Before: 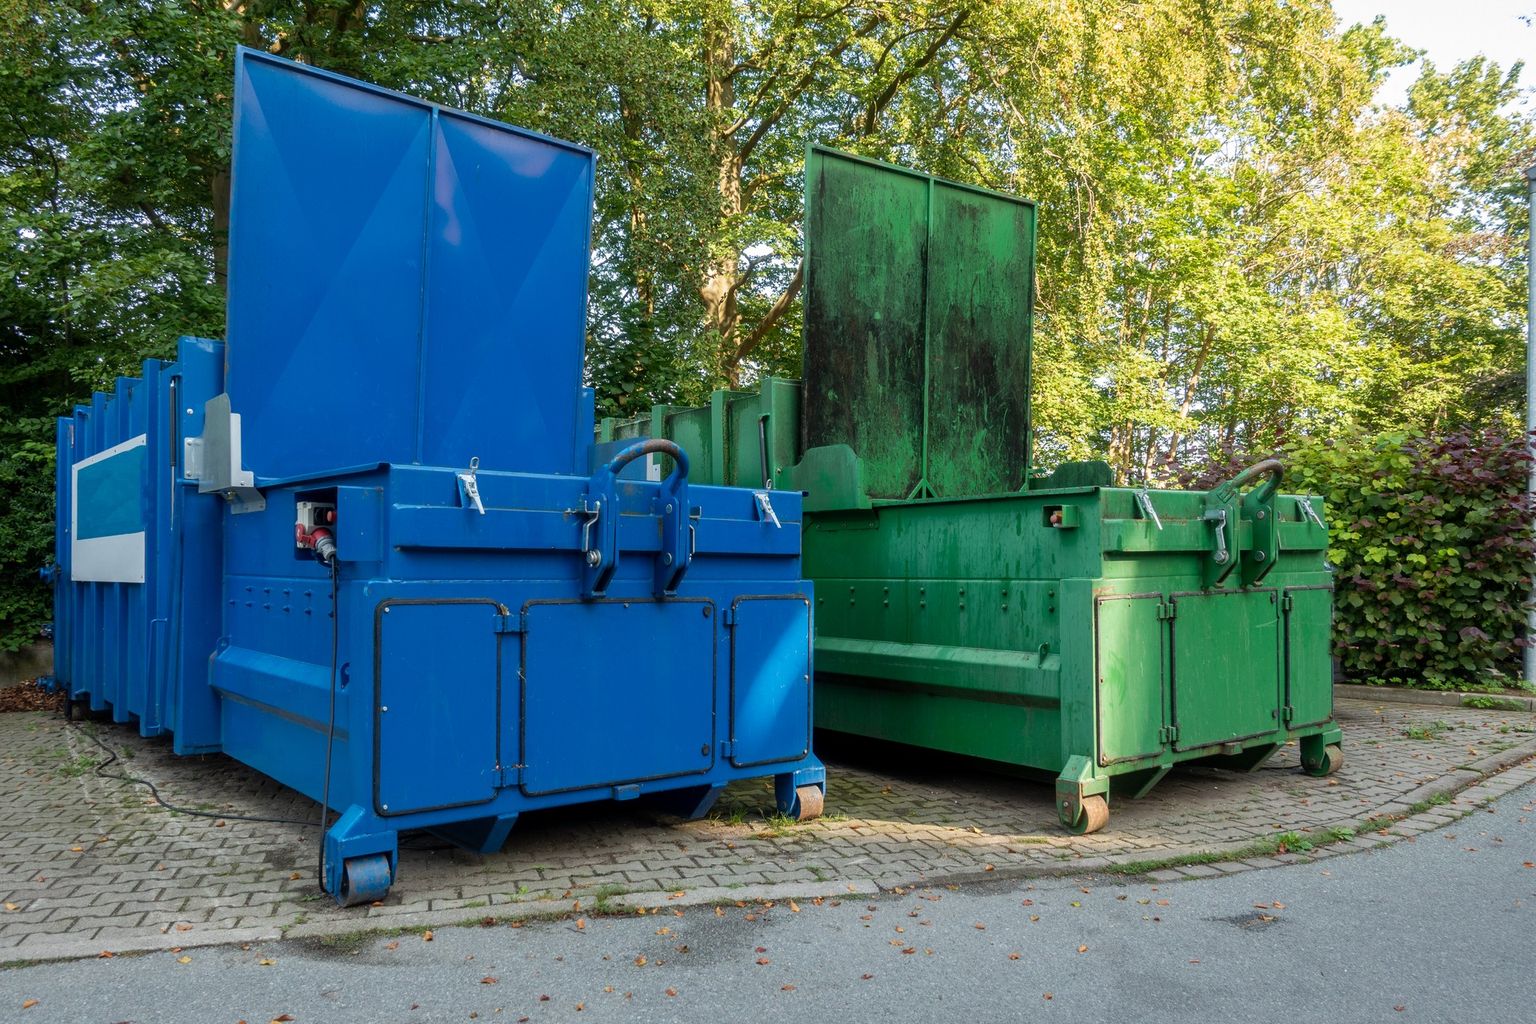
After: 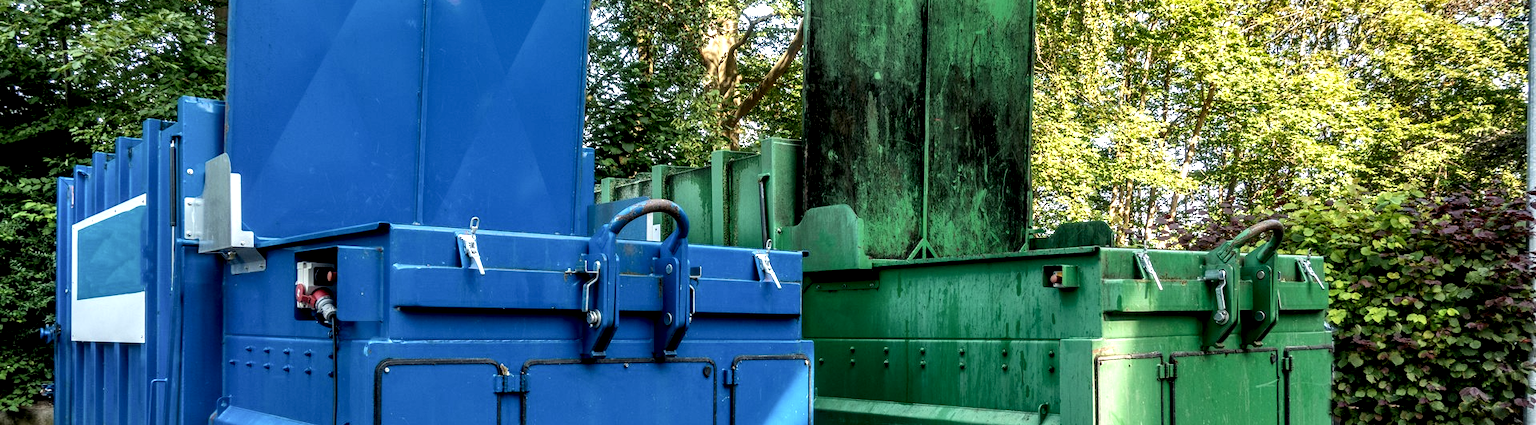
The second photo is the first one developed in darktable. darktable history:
shadows and highlights: soften with gaussian
local contrast: highlights 81%, shadows 57%, detail 174%, midtone range 0.607
crop and rotate: top 23.482%, bottom 34.899%
